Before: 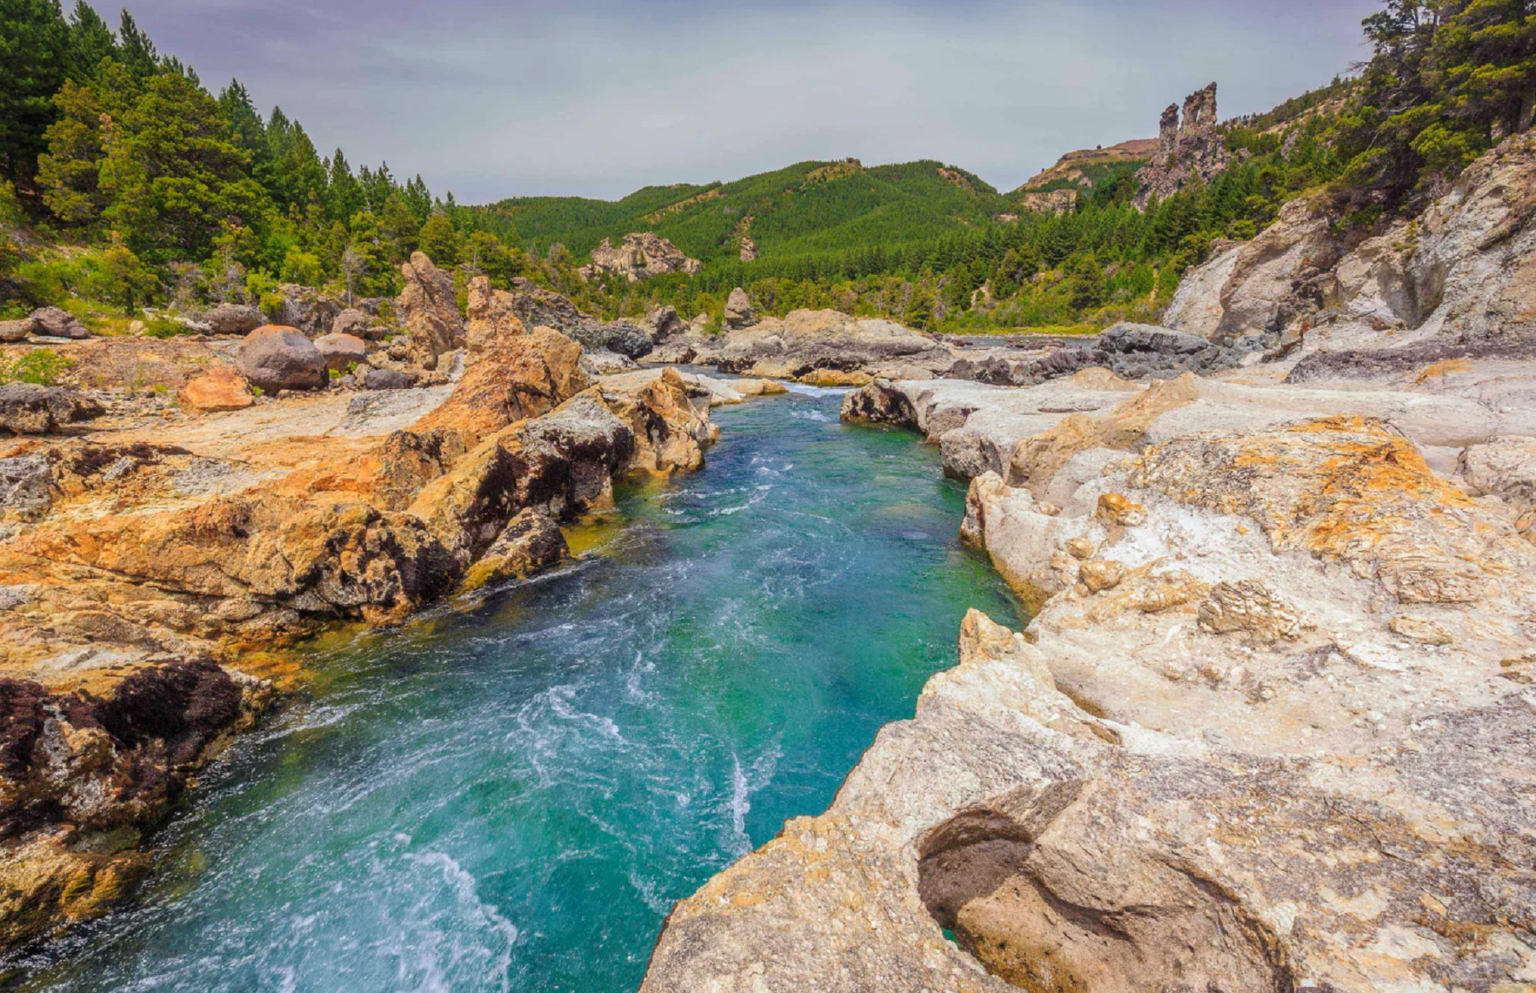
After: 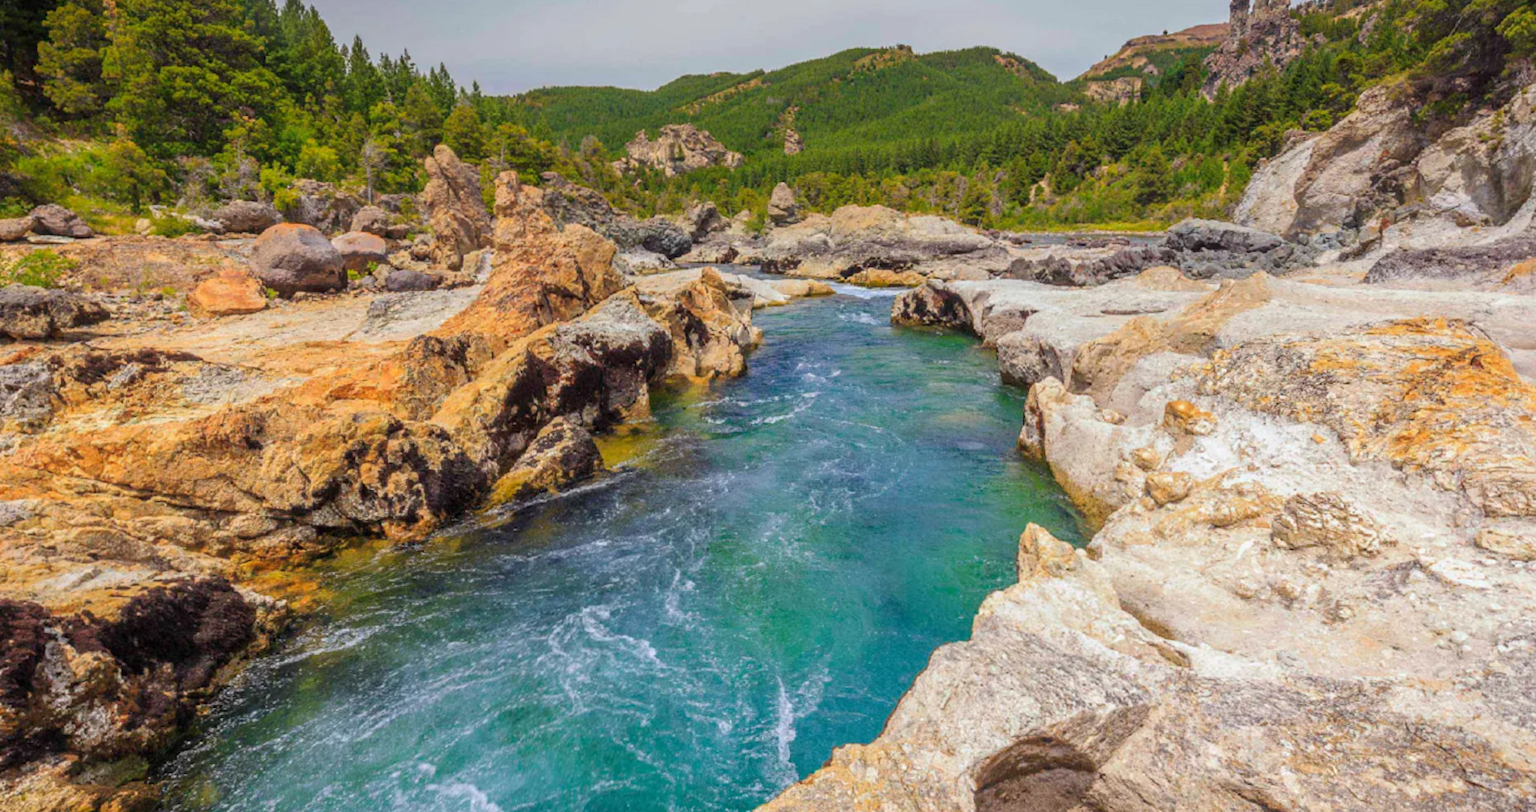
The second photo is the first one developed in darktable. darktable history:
crop and rotate: angle 0.106°, top 11.578%, right 5.58%, bottom 11.153%
